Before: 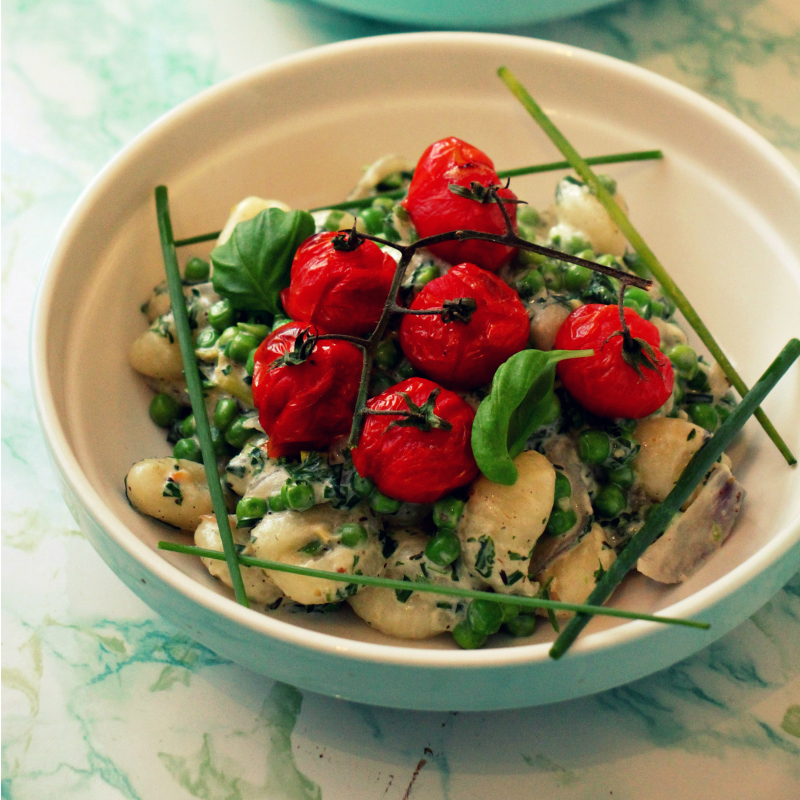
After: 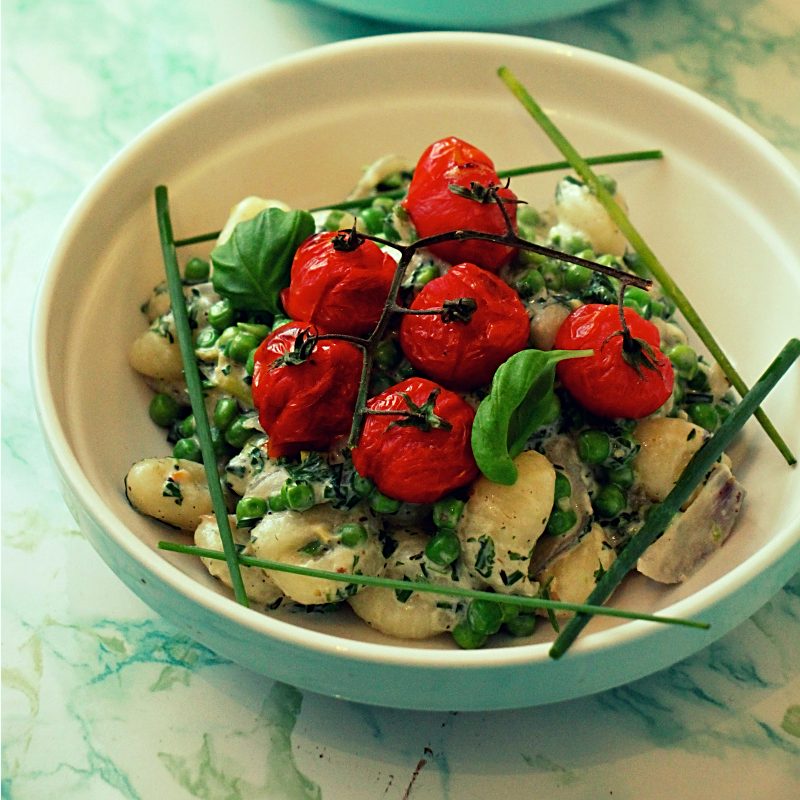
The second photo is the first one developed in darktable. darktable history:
sharpen: on, module defaults
color correction: highlights a* -8, highlights b* 3.1
